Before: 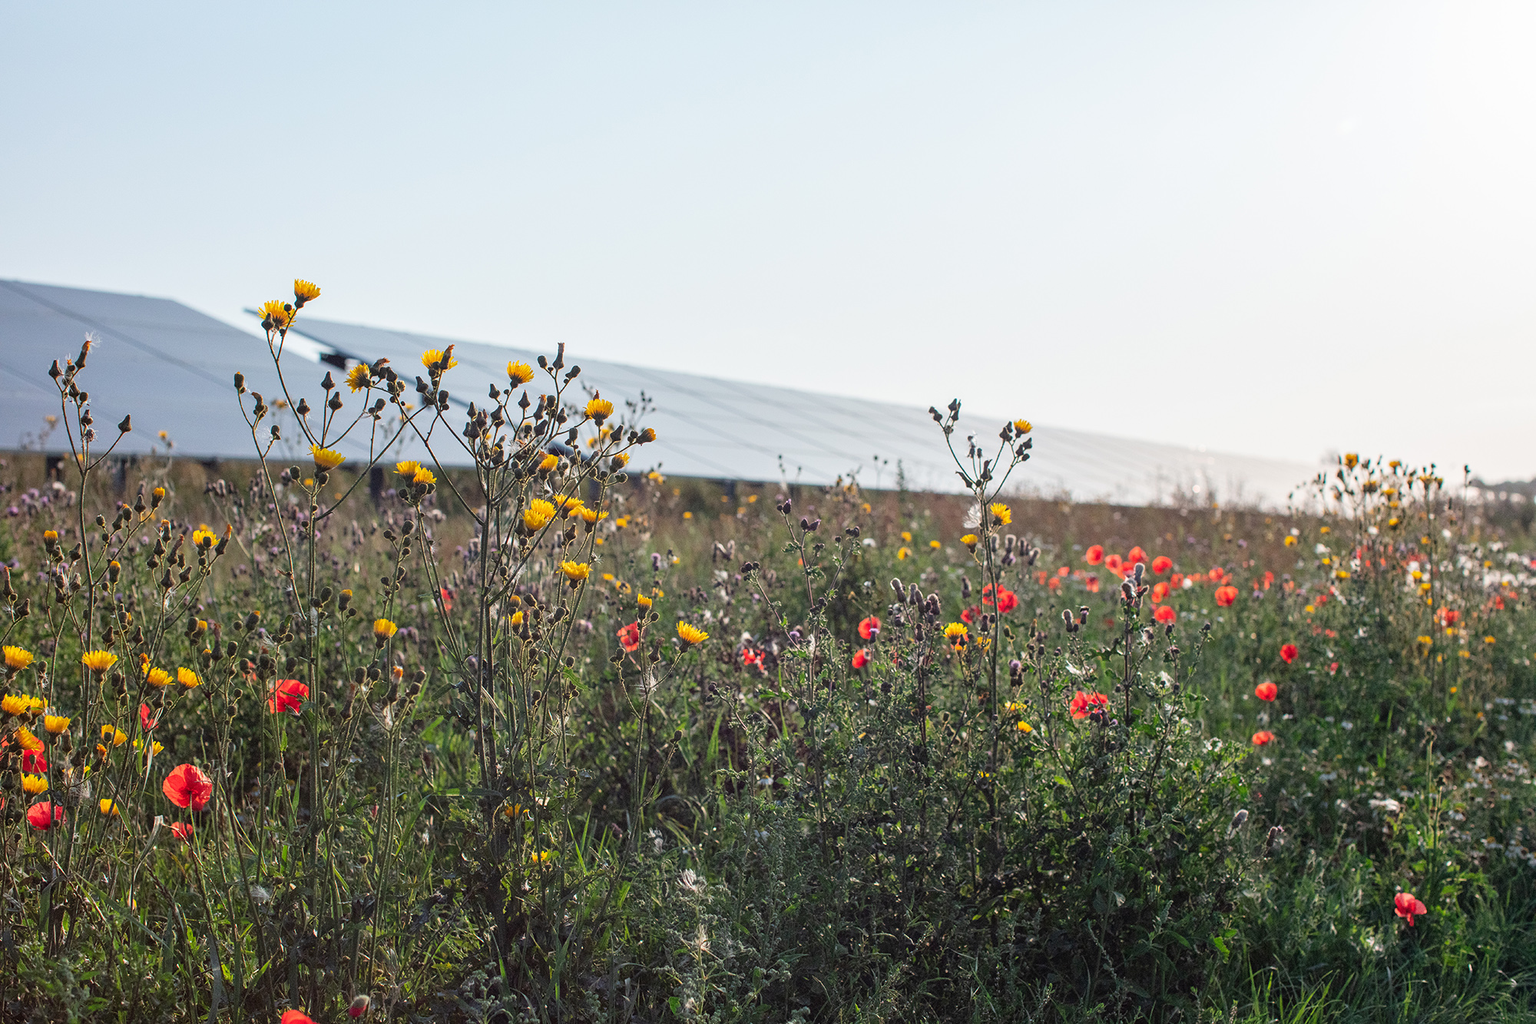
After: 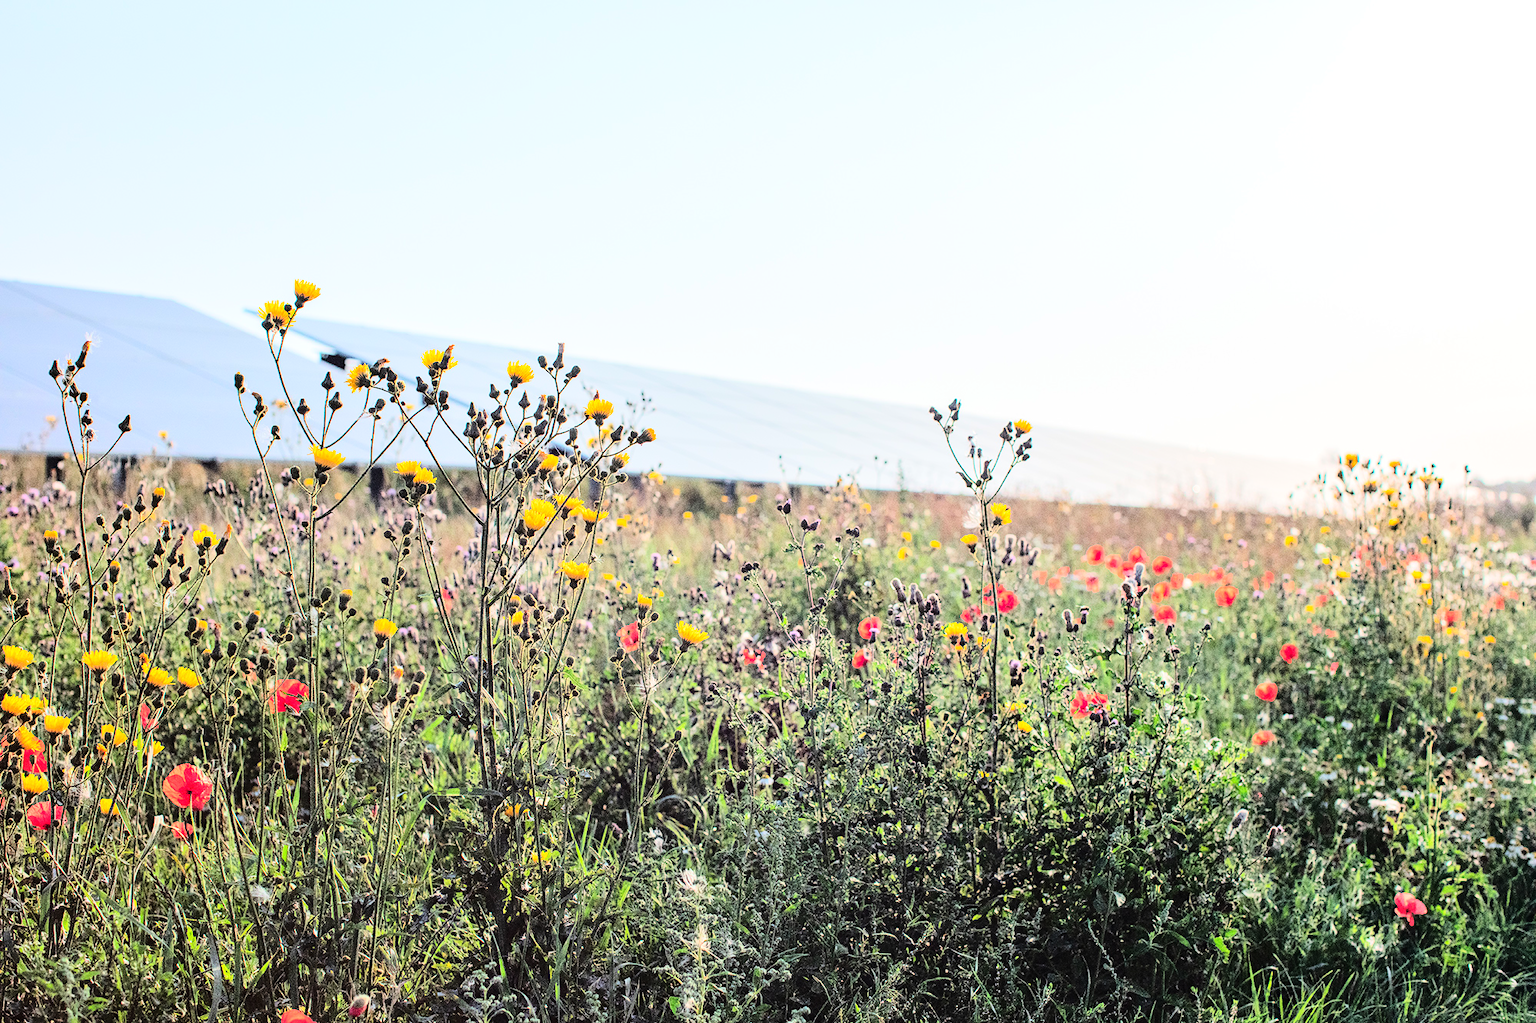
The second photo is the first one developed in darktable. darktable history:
tone equalizer: -7 EV 0.155 EV, -6 EV 0.601 EV, -5 EV 1.11 EV, -4 EV 1.33 EV, -3 EV 1.14 EV, -2 EV 0.6 EV, -1 EV 0.158 EV, edges refinement/feathering 500, mask exposure compensation -1.57 EV, preserve details no
shadows and highlights: shadows 36.28, highlights -26.95, soften with gaussian
base curve: curves: ch0 [(0, 0) (0.036, 0.025) (0.121, 0.166) (0.206, 0.329) (0.605, 0.79) (1, 1)]
